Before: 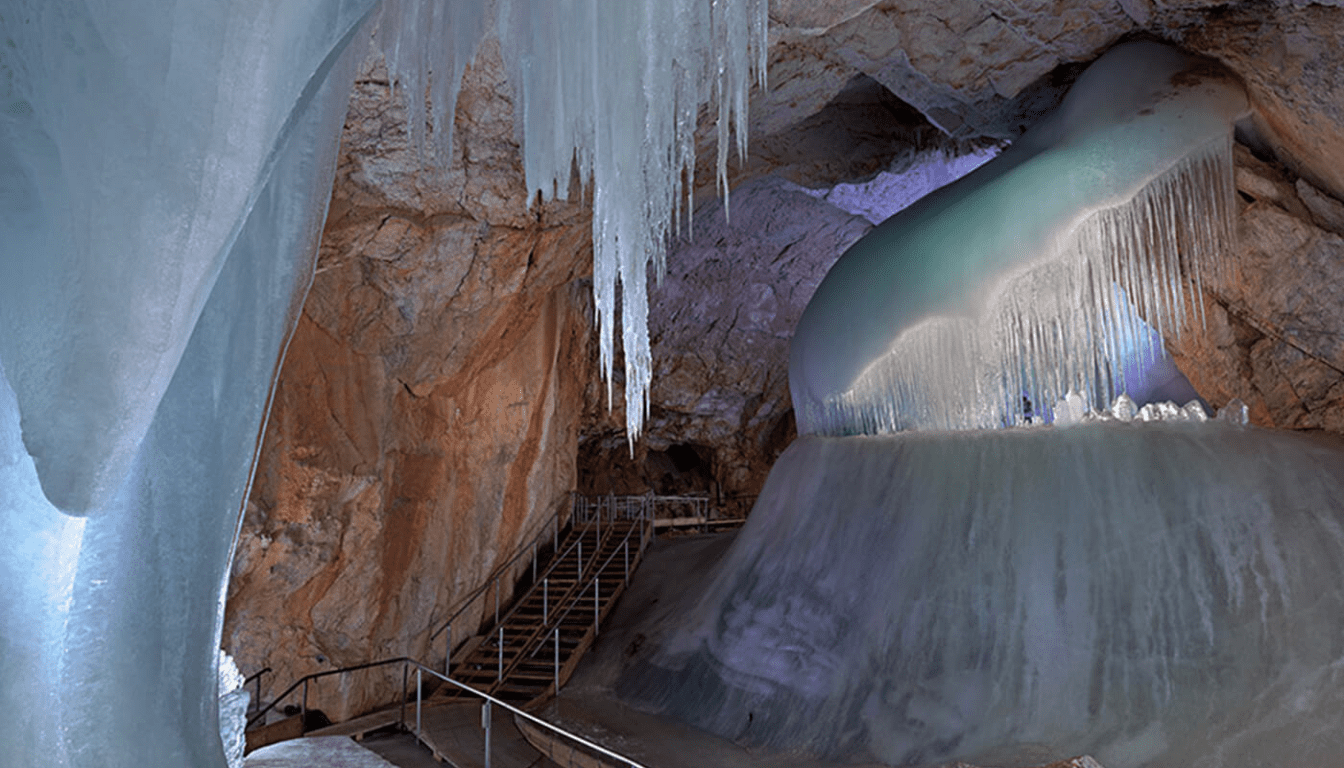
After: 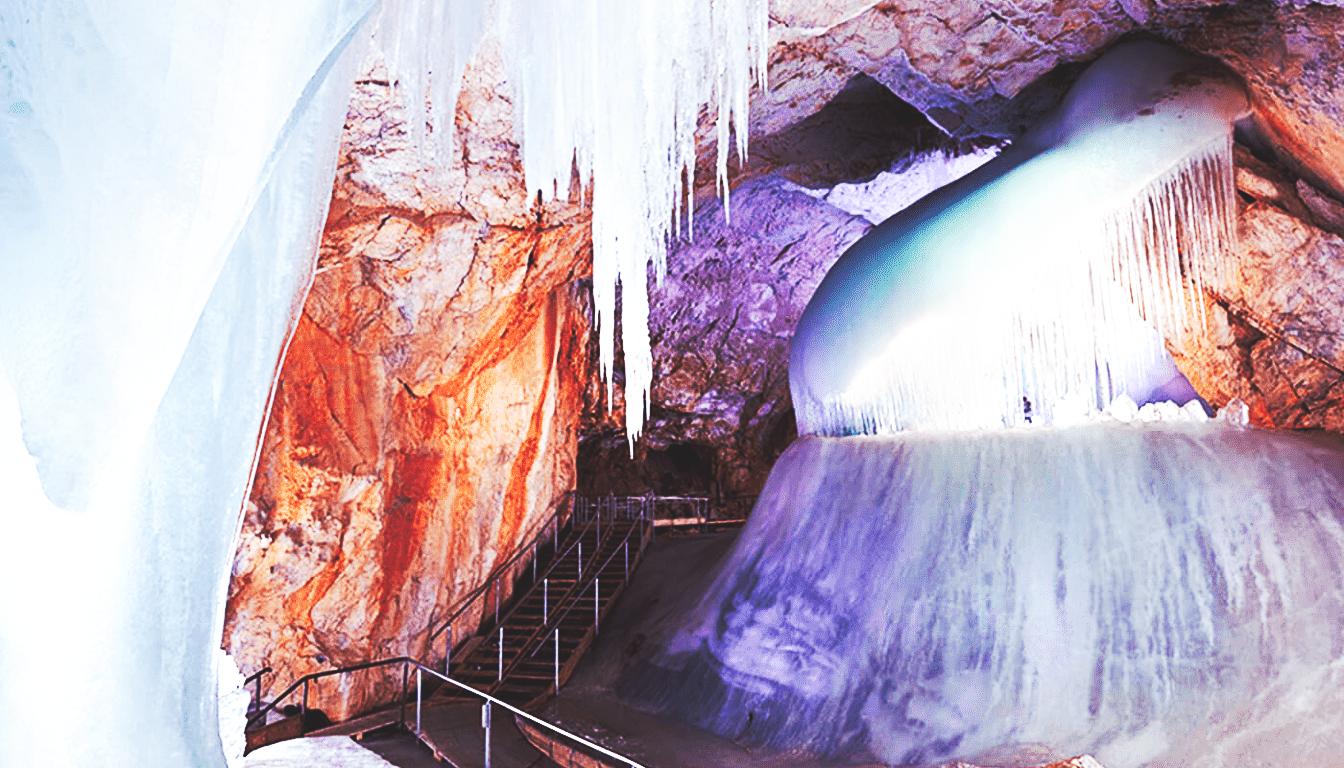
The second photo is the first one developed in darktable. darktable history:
color balance rgb: shadows lift › luminance 0.585%, shadows lift › chroma 6.939%, shadows lift › hue 301.61°, highlights gain › luminance 0.826%, highlights gain › chroma 0.337%, highlights gain › hue 40.82°, perceptual saturation grading › global saturation 20%, perceptual saturation grading › highlights -49.63%, perceptual saturation grading › shadows 25.984%
tone equalizer: -8 EV -0.772 EV, -7 EV -0.684 EV, -6 EV -0.589 EV, -5 EV -0.368 EV, -3 EV 0.387 EV, -2 EV 0.6 EV, -1 EV 0.675 EV, +0 EV 0.773 EV, luminance estimator HSV value / RGB max
base curve: curves: ch0 [(0, 0.015) (0.085, 0.116) (0.134, 0.298) (0.19, 0.545) (0.296, 0.764) (0.599, 0.982) (1, 1)], preserve colors none
exposure: exposure 0.289 EV, compensate highlight preservation false
